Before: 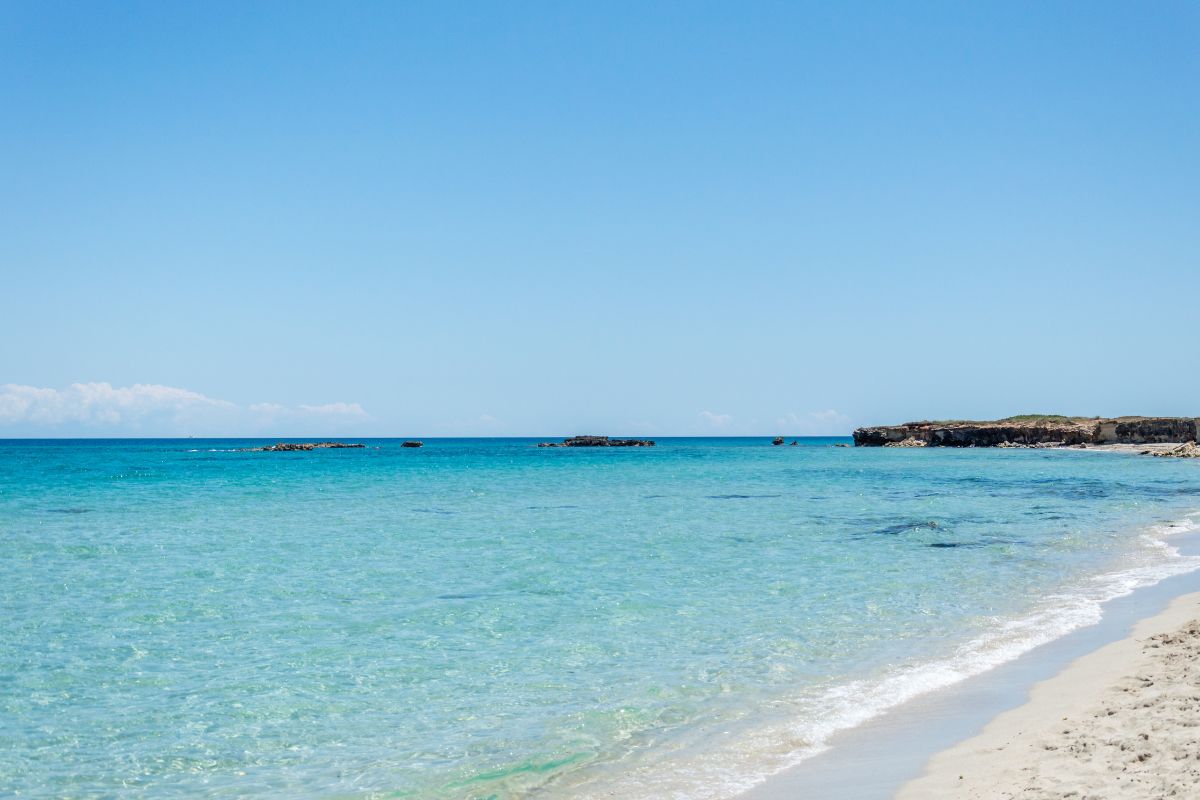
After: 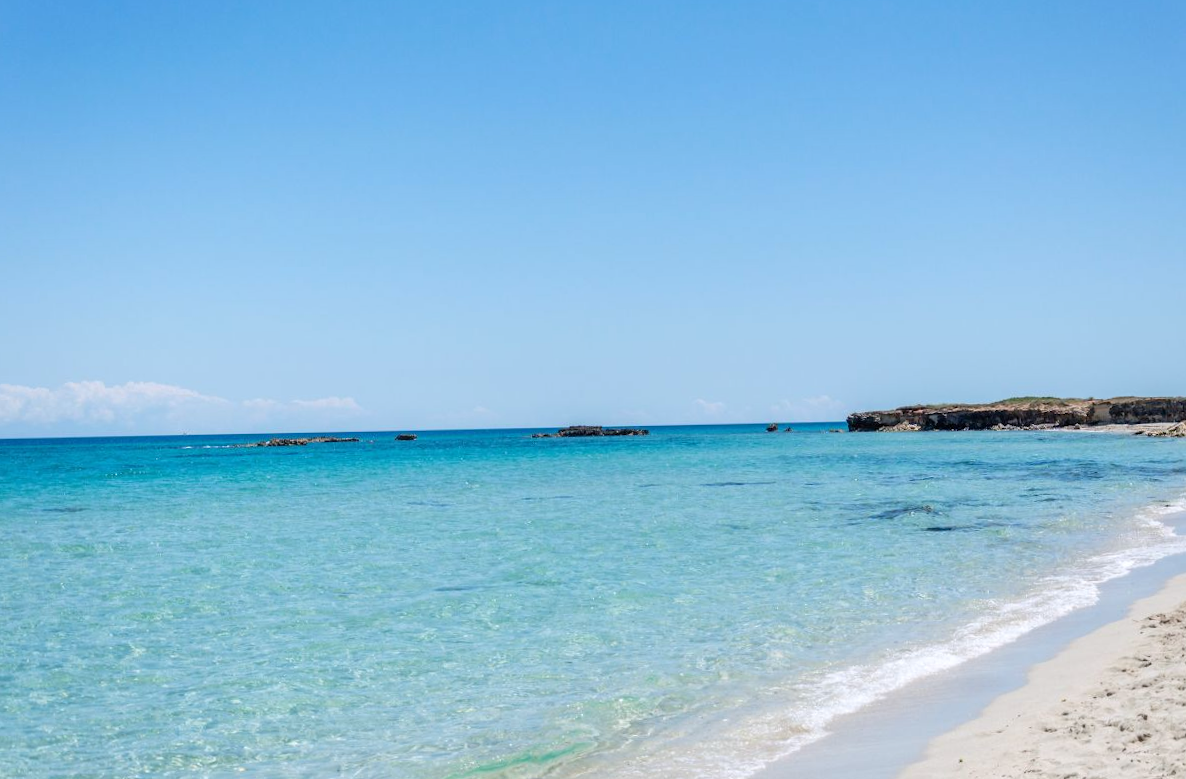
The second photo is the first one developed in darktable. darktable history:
white balance: red 1.004, blue 1.024
exposure: compensate highlight preservation false
rotate and perspective: rotation -1°, crop left 0.011, crop right 0.989, crop top 0.025, crop bottom 0.975
